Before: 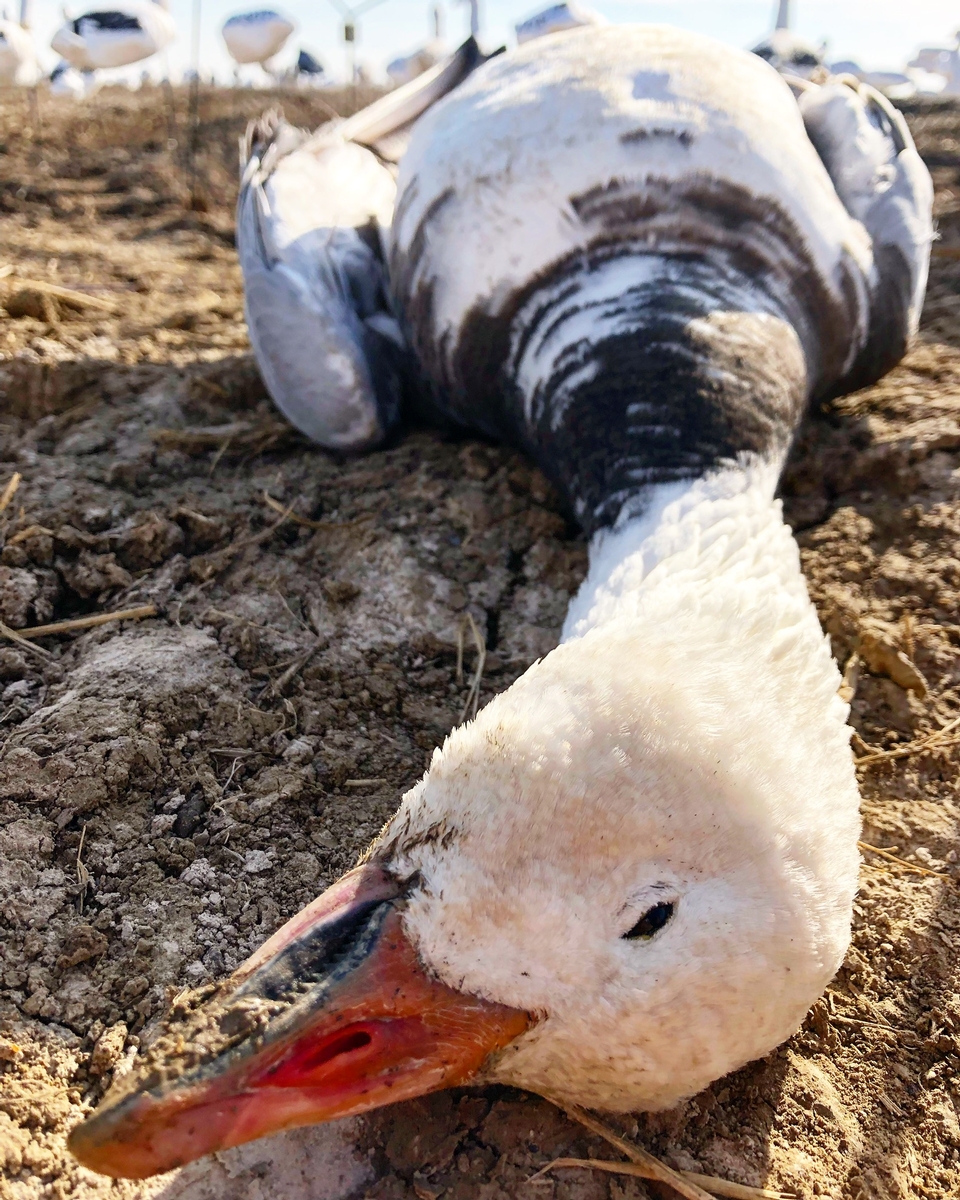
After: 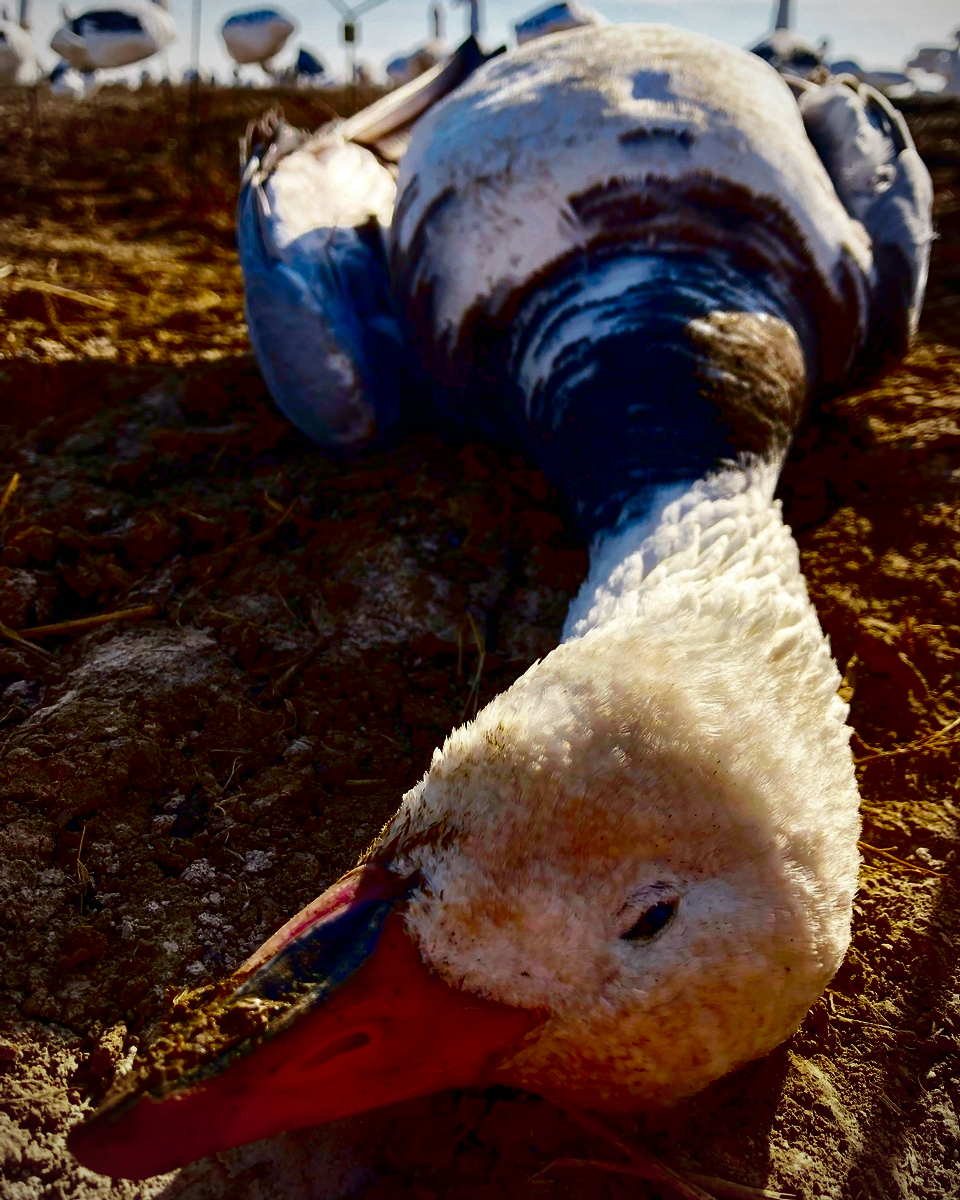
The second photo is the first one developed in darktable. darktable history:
vignetting: unbound false
contrast brightness saturation: brightness -1, saturation 1
